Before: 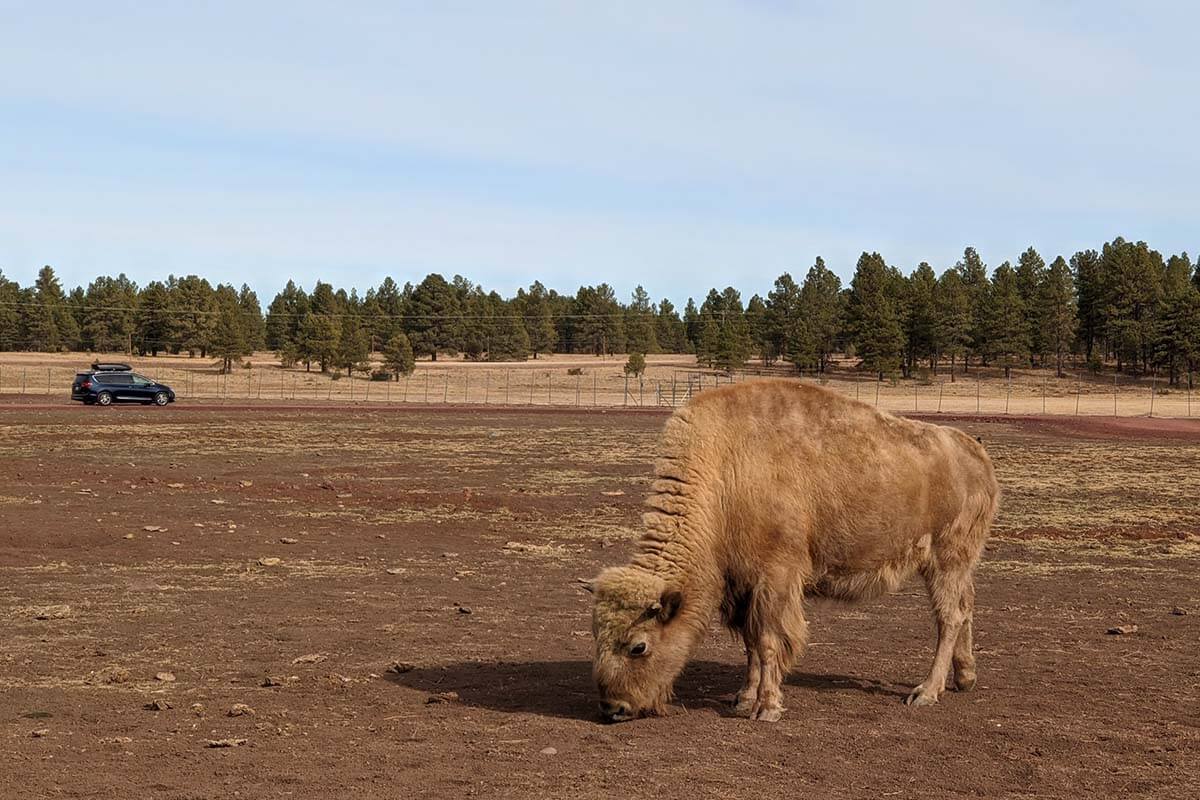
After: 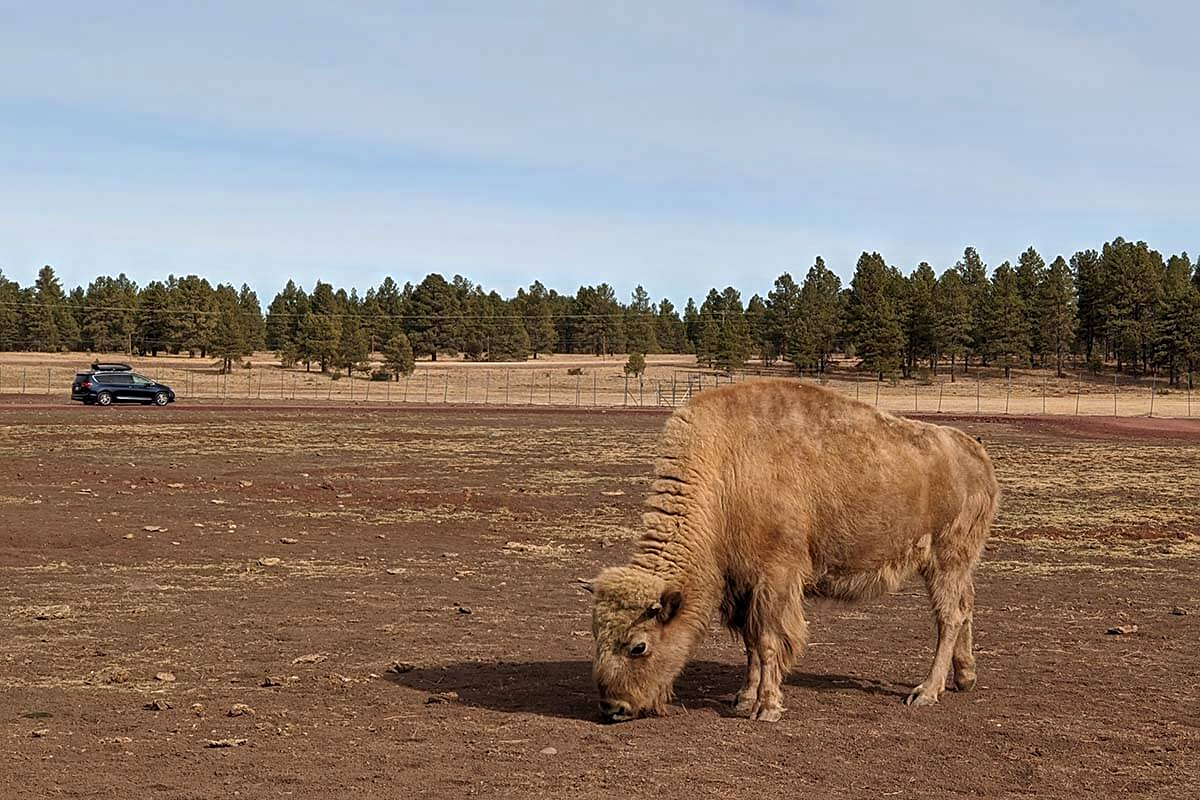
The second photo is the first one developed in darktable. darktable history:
sharpen: radius 2.19, amount 0.386, threshold 0.172
shadows and highlights: soften with gaussian
